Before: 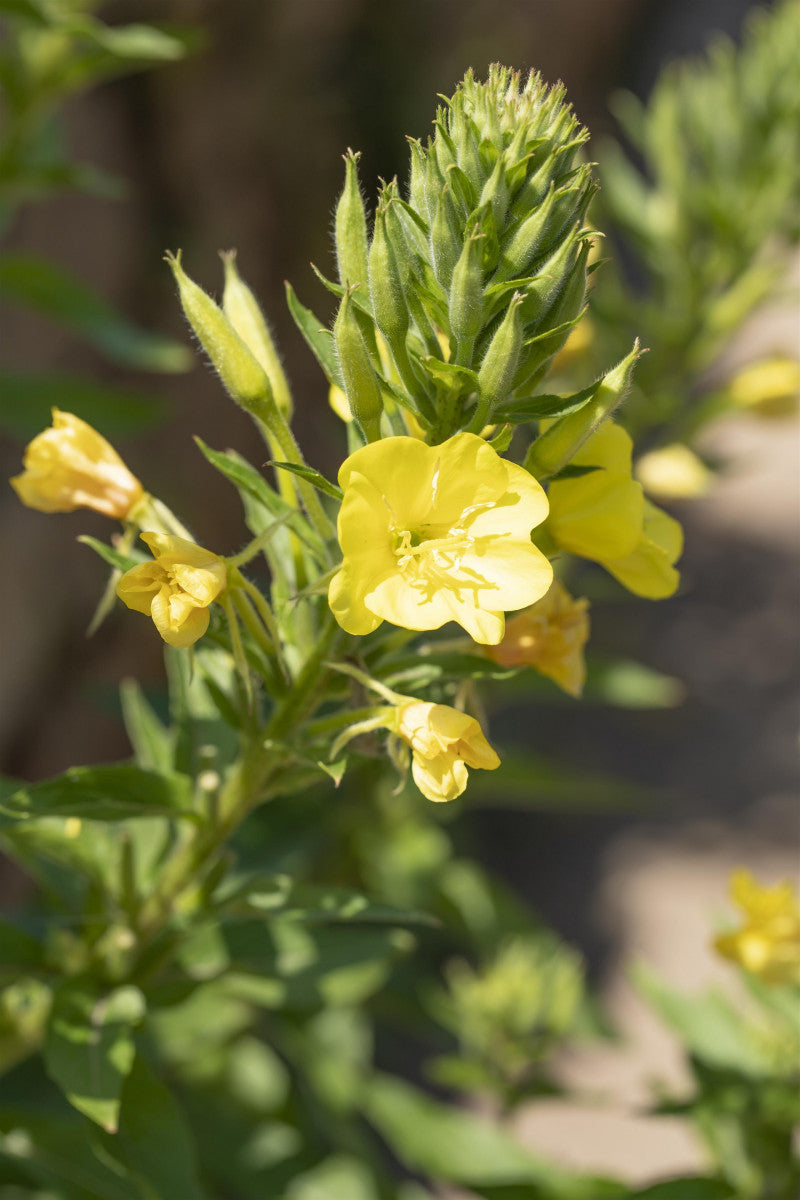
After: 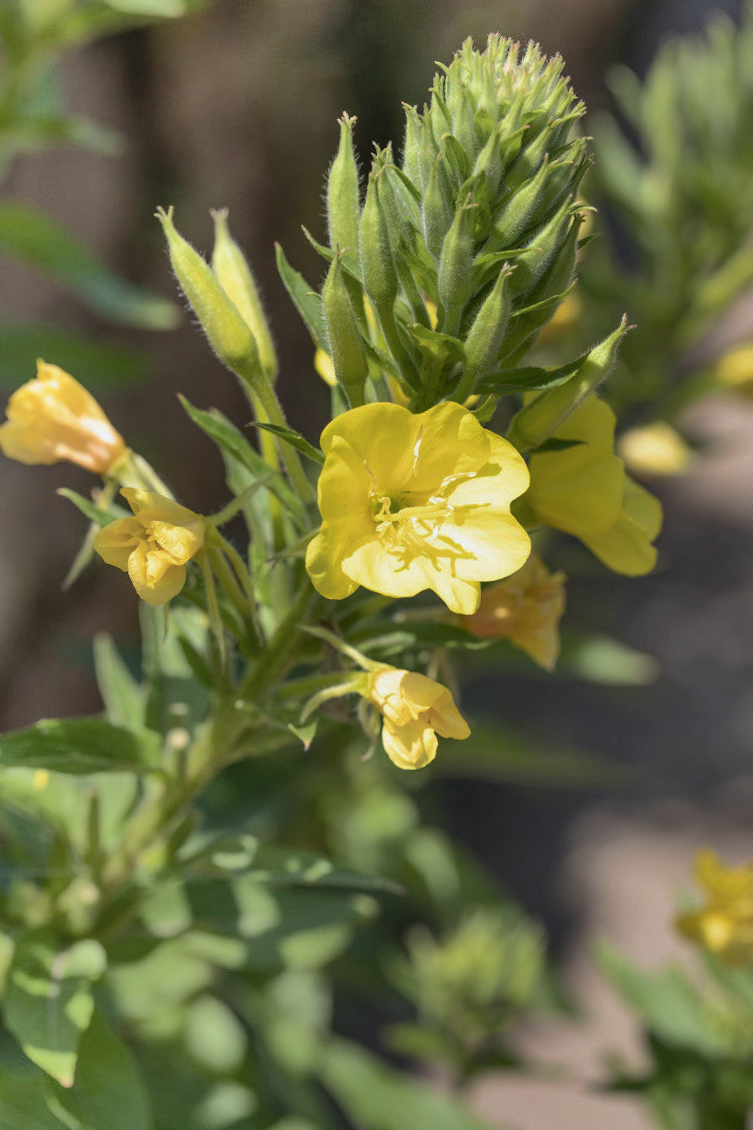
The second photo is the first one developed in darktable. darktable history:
base curve: curves: ch0 [(0, 0) (0.595, 0.418) (1, 1)], preserve colors none
crop and rotate: angle -2.38°
shadows and highlights: radius 123.98, shadows 100, white point adjustment -3, highlights -100, highlights color adjustment 89.84%, soften with gaussian
color calibration: illuminant as shot in camera, x 0.358, y 0.373, temperature 4628.91 K
